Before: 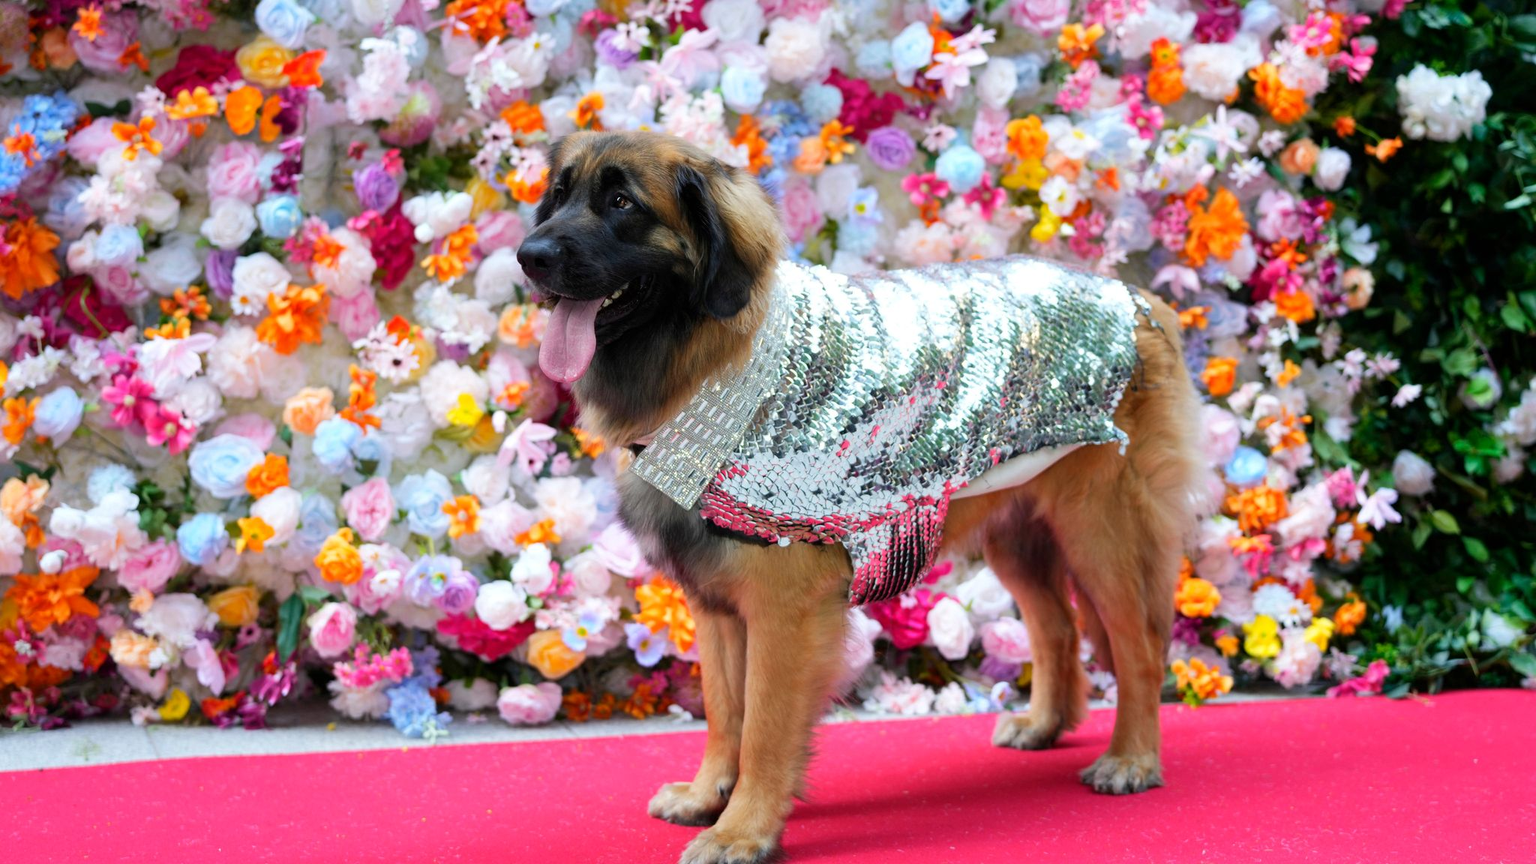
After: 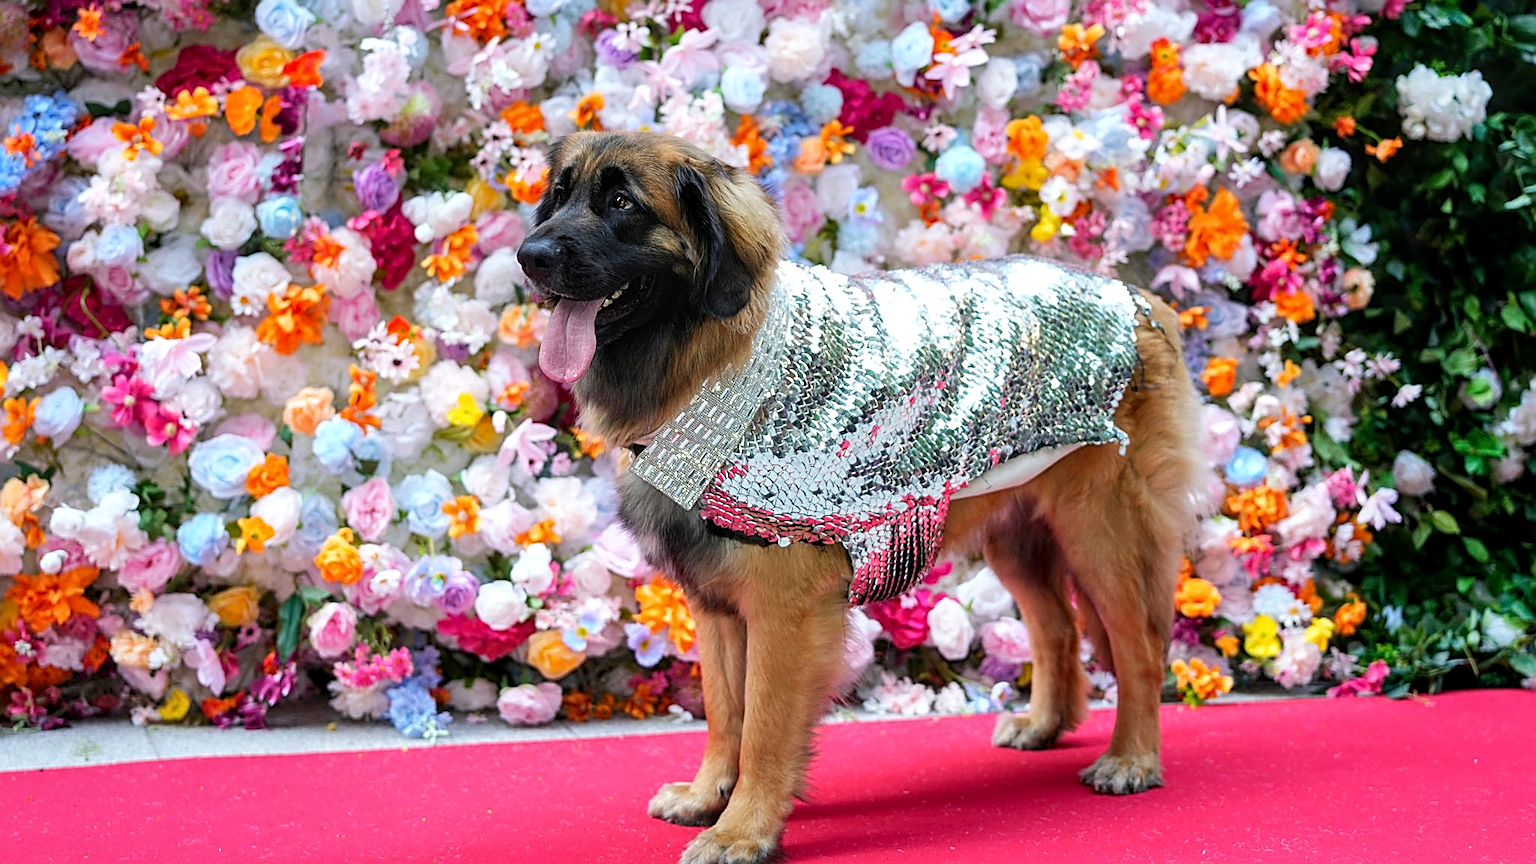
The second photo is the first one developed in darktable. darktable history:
local contrast: on, module defaults
sharpen: amount 1
